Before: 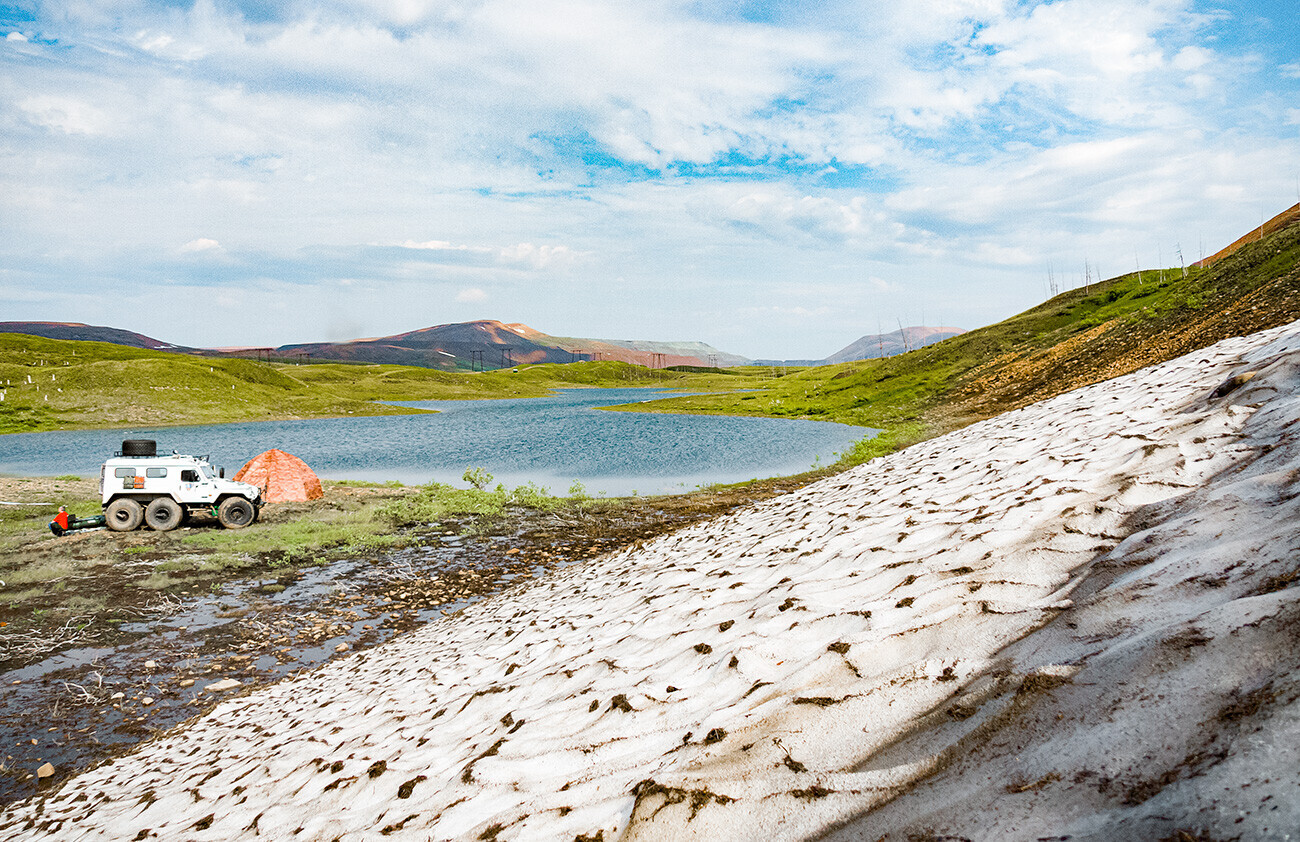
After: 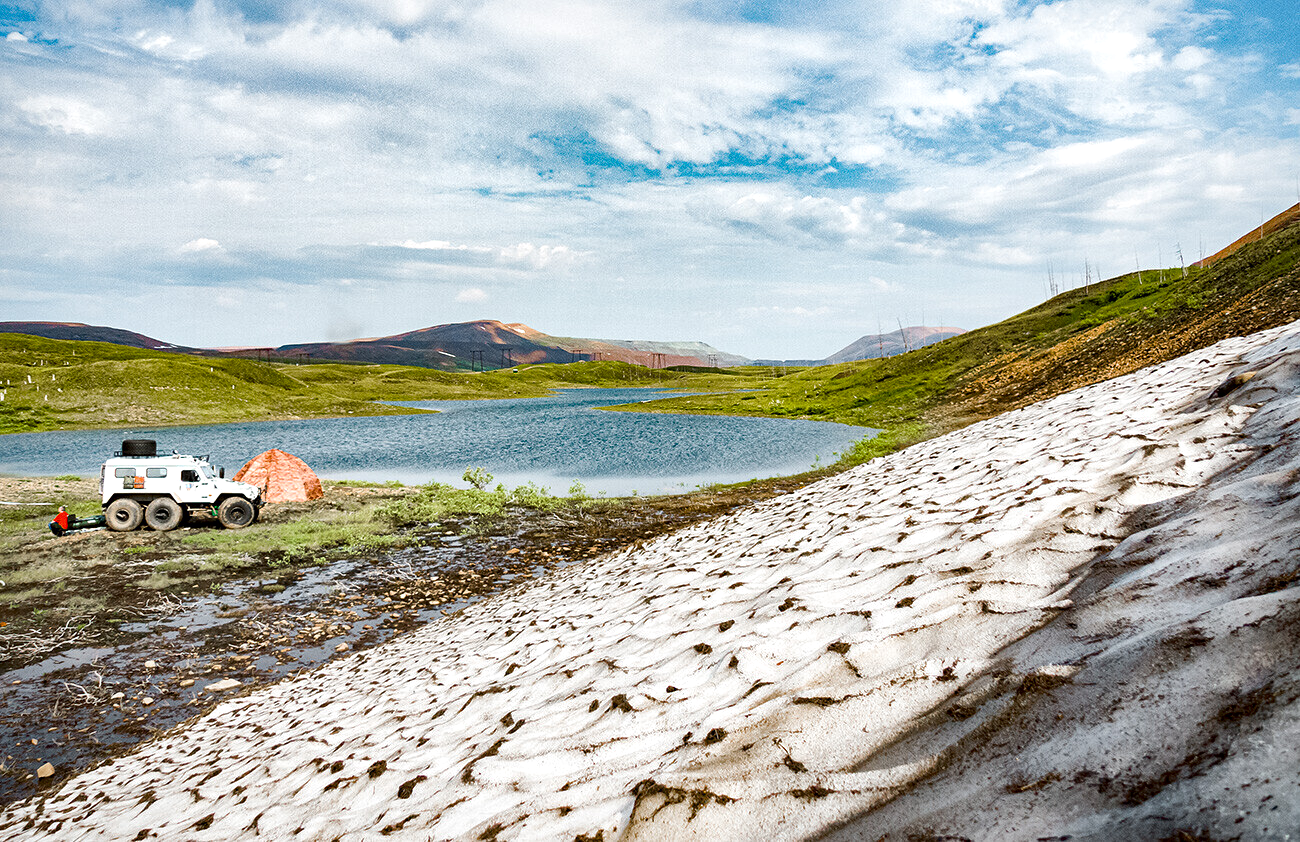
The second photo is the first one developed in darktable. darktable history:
contrast brightness saturation: contrast 0.029, brightness -0.03
local contrast: mode bilateral grid, contrast 20, coarseness 50, detail 171%, midtone range 0.2
